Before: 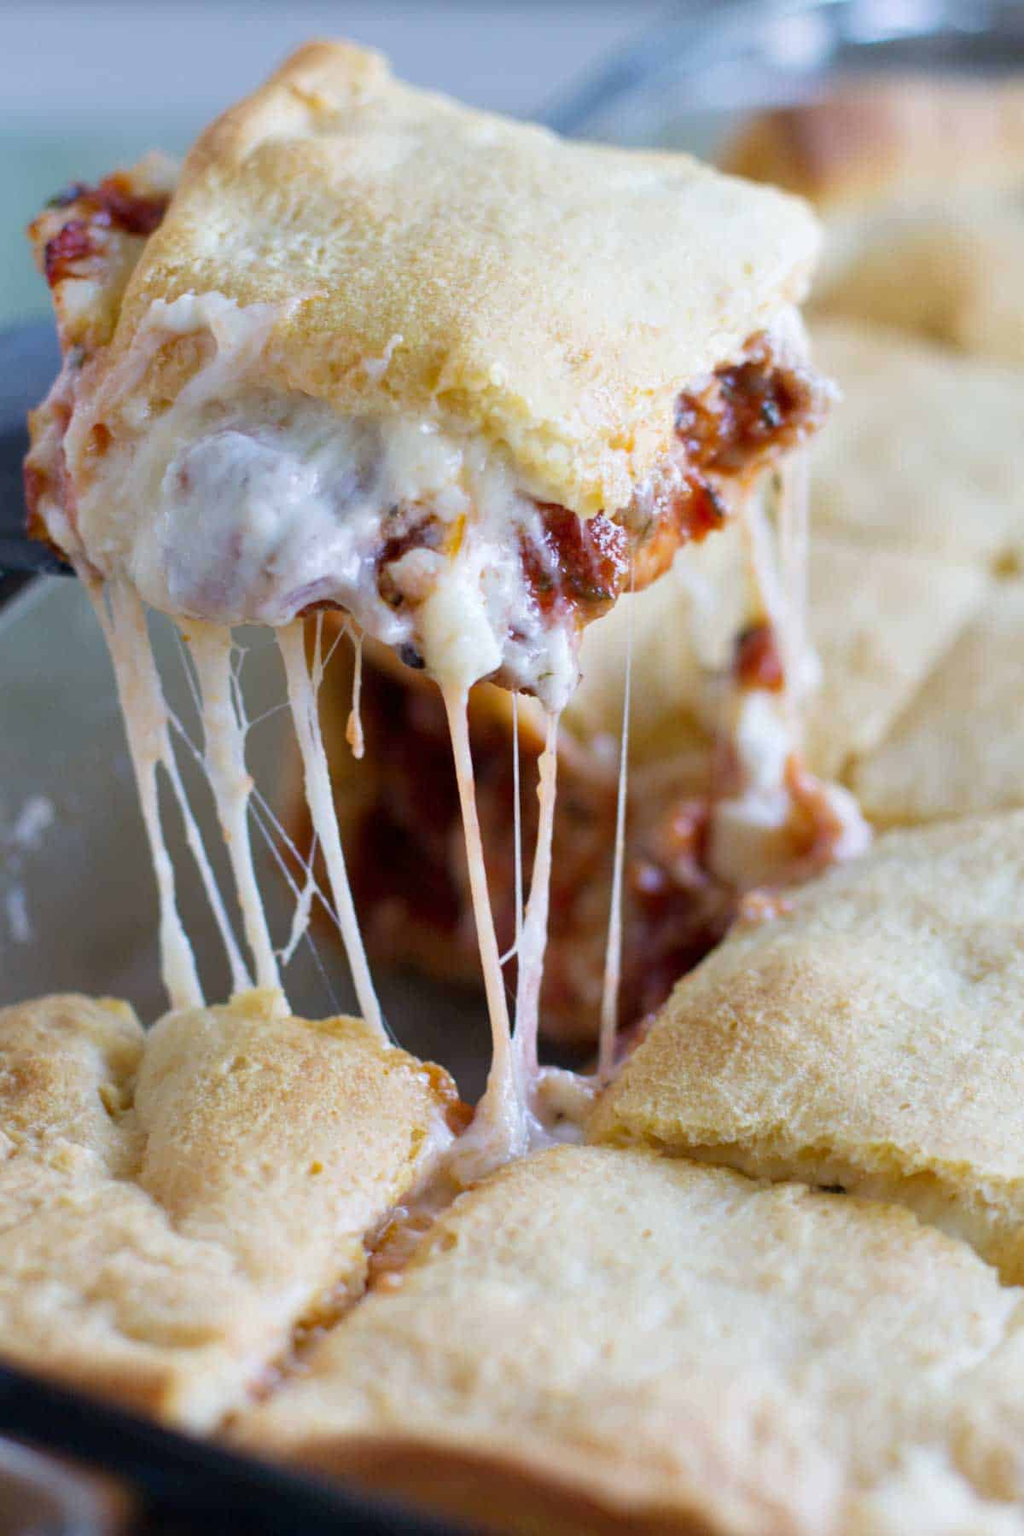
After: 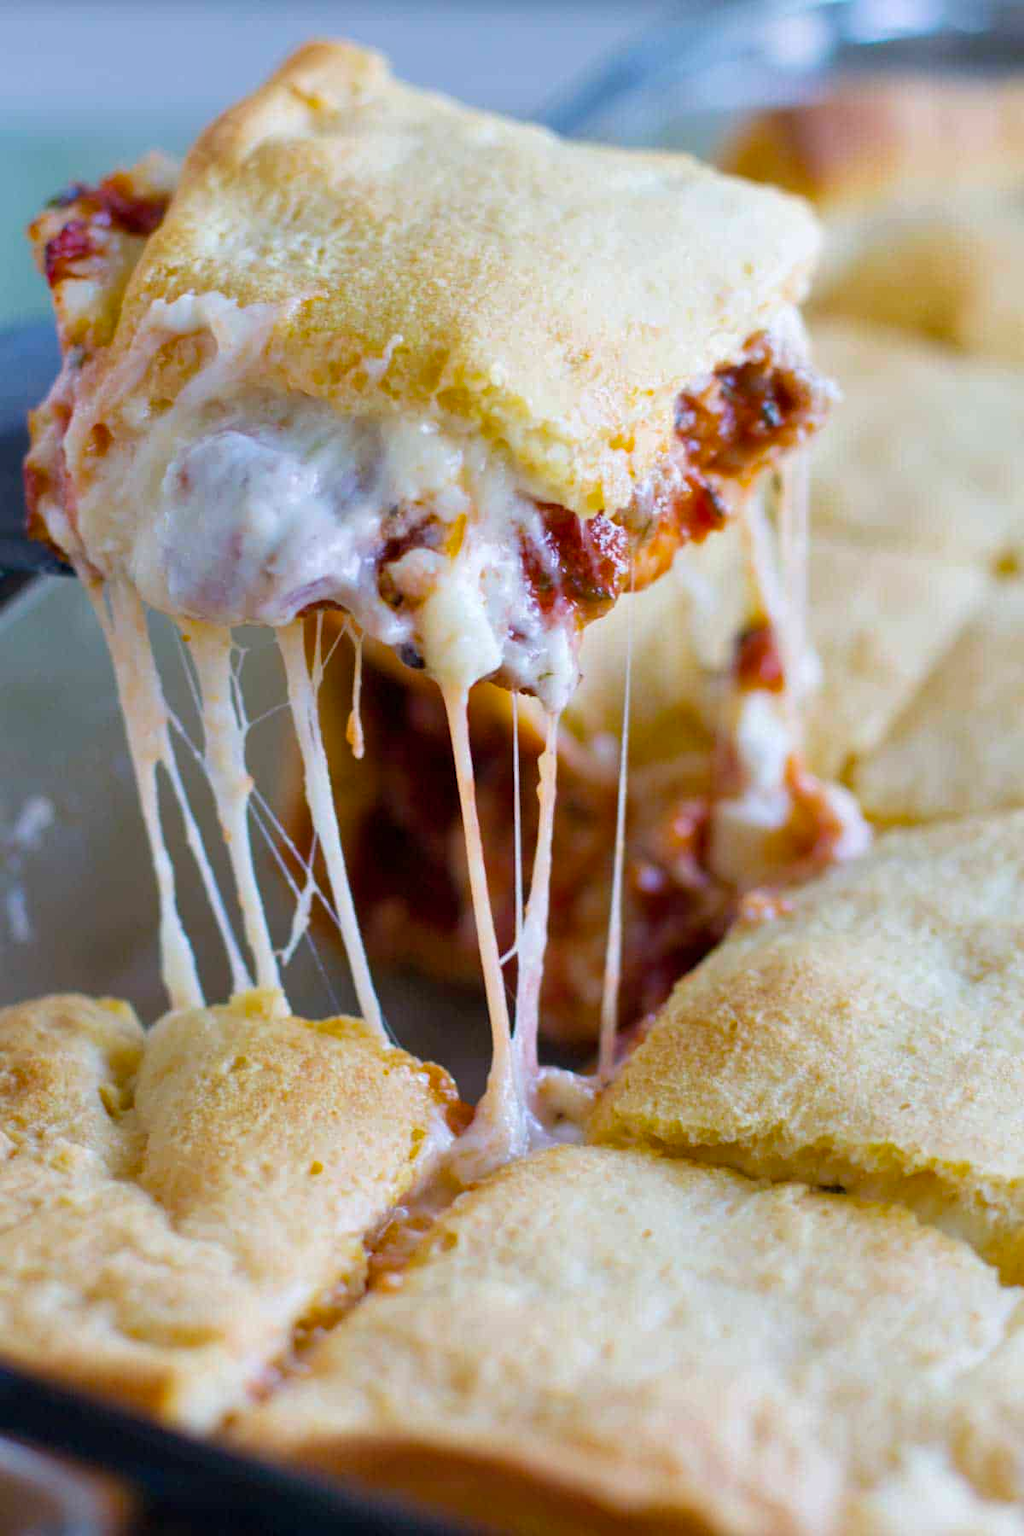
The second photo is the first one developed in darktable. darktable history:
shadows and highlights: shadows 25.45, highlights -24.71
color balance rgb: perceptual saturation grading › global saturation 25.785%, global vibrance 20%
